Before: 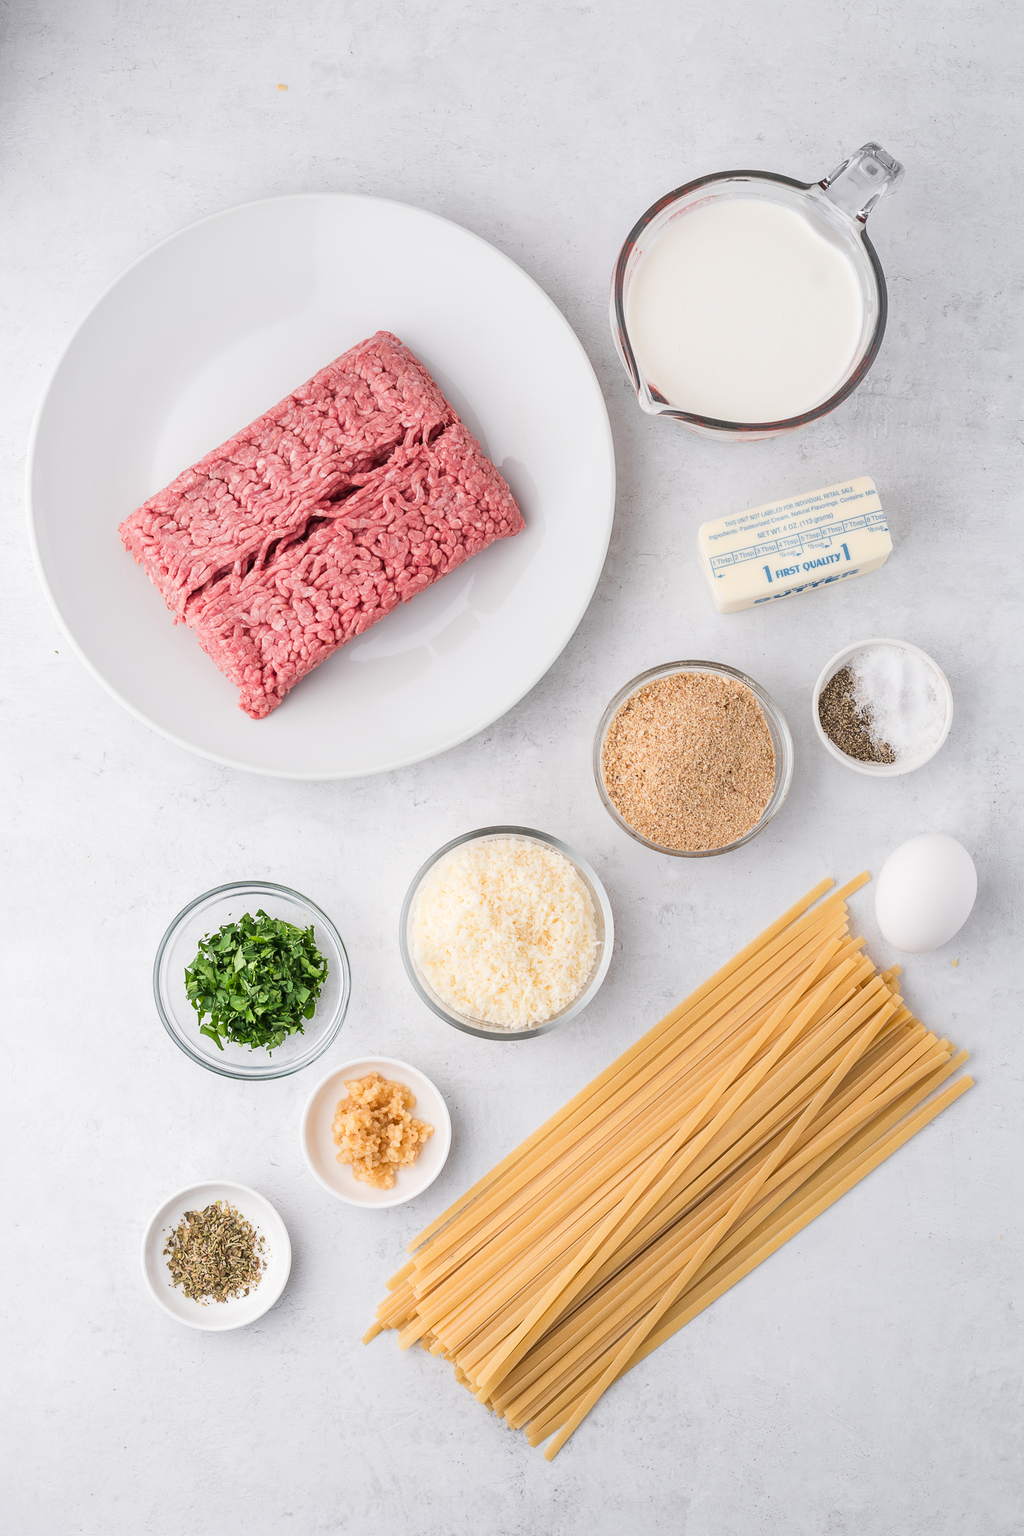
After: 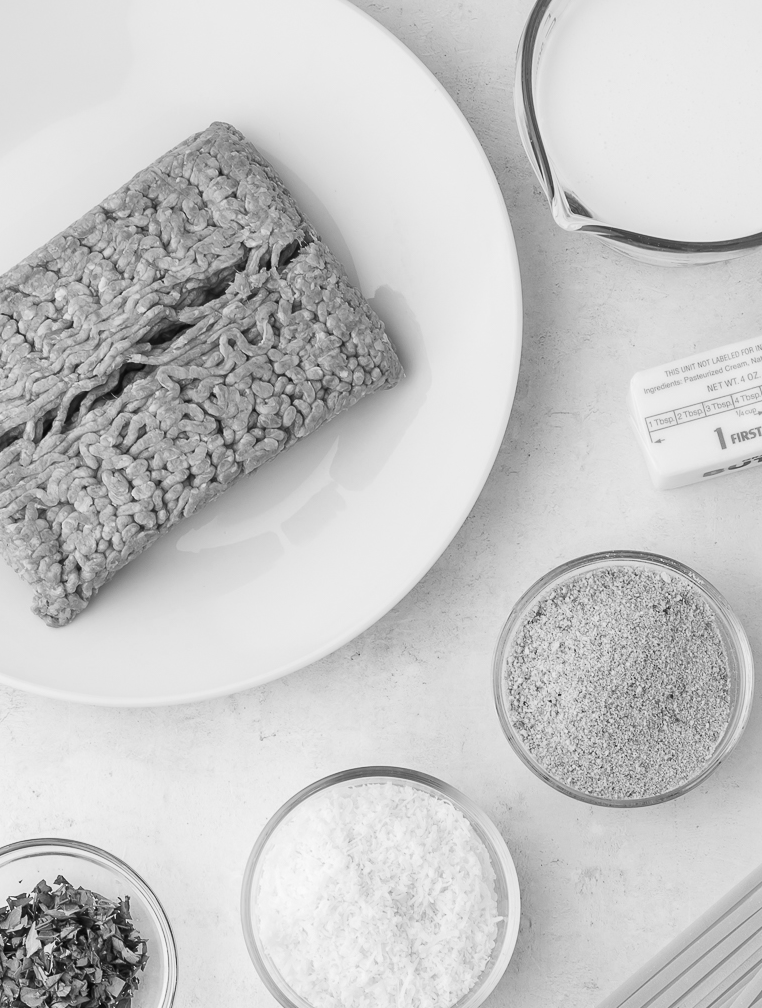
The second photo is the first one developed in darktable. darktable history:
monochrome: on, module defaults
crop: left 20.932%, top 15.471%, right 21.848%, bottom 34.081%
